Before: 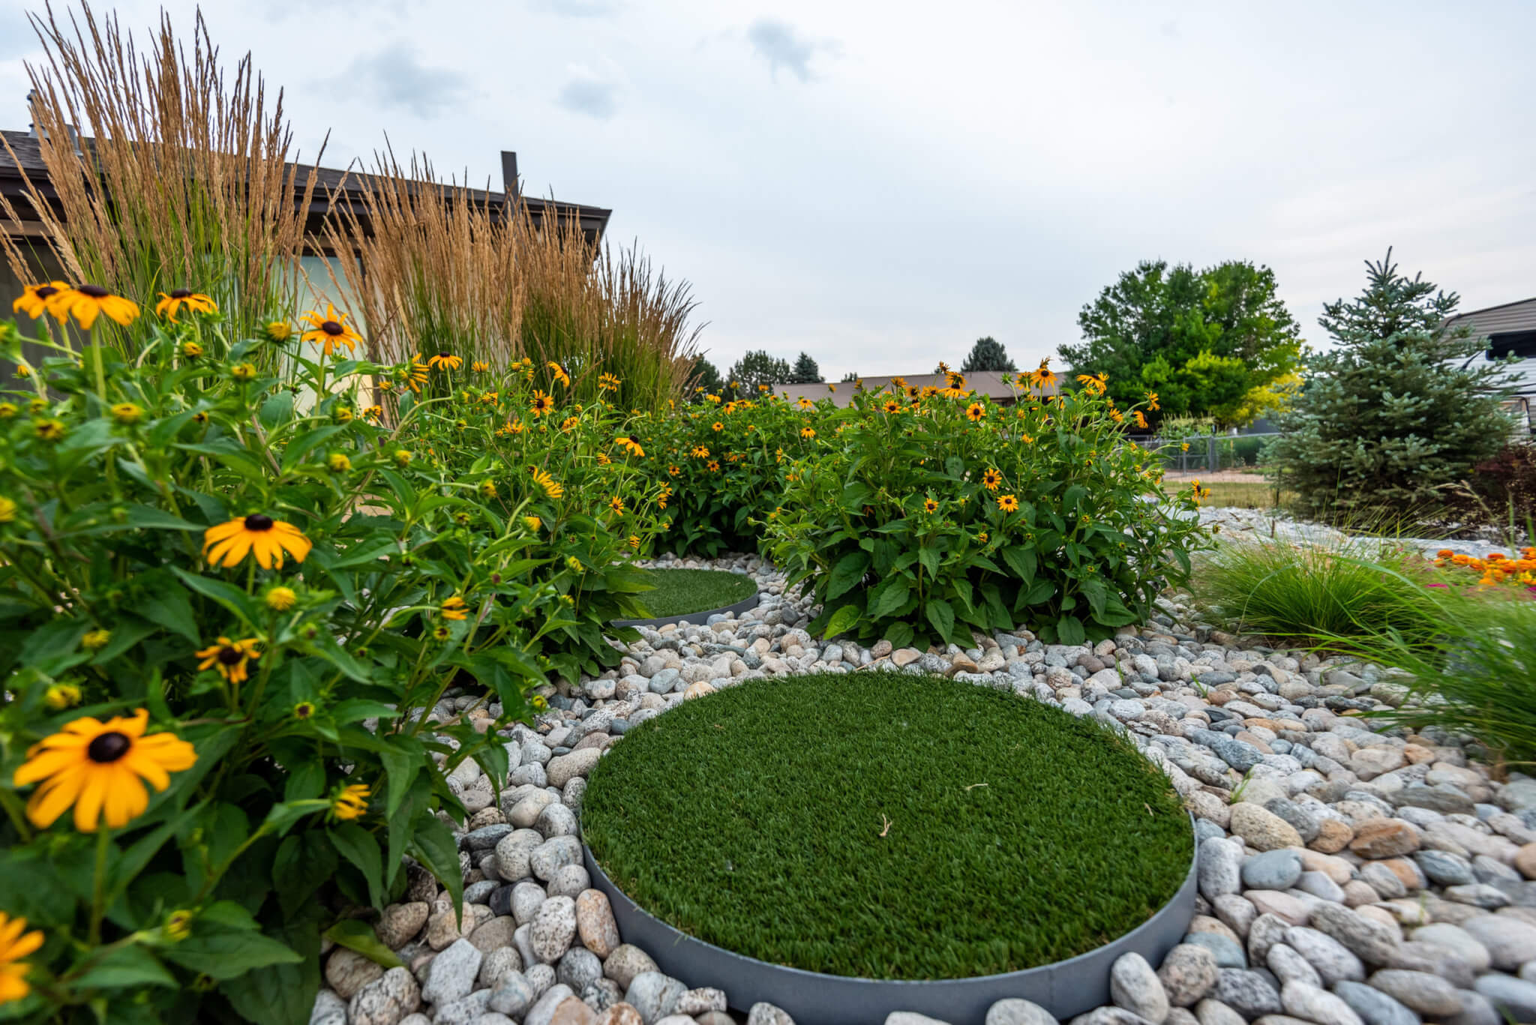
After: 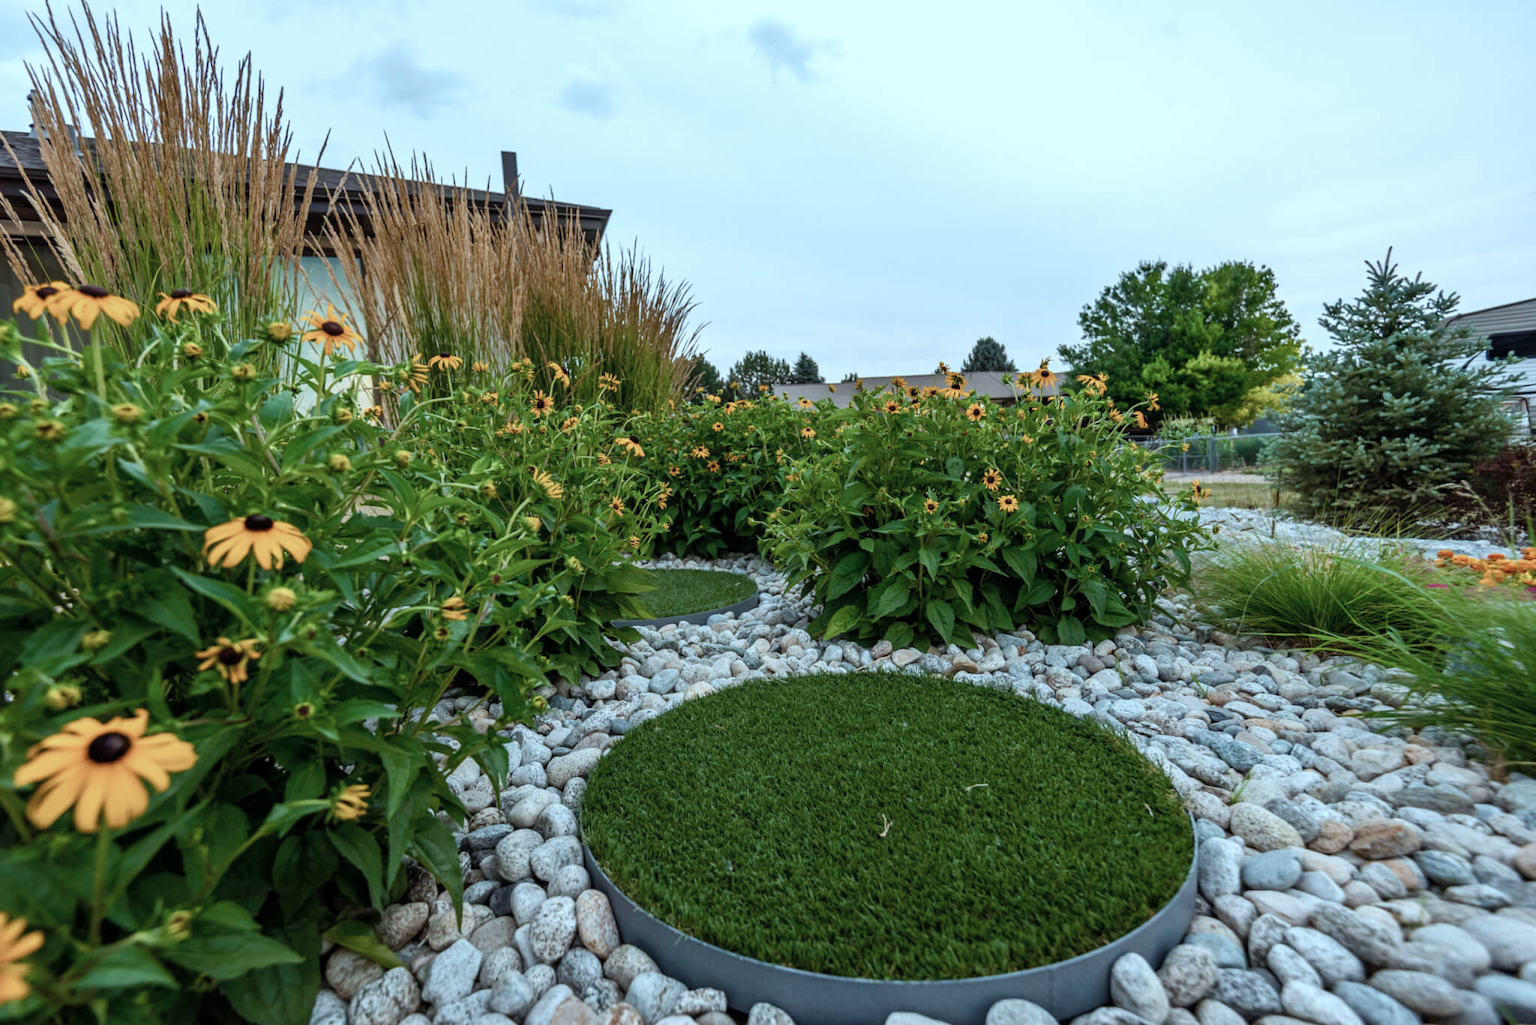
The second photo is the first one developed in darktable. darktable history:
color balance rgb: perceptual saturation grading › global saturation 20%, perceptual saturation grading › highlights -25%, perceptual saturation grading › shadows 25%
base curve: preserve colors none
color correction: highlights a* -12.64, highlights b* -18.1, saturation 0.7
